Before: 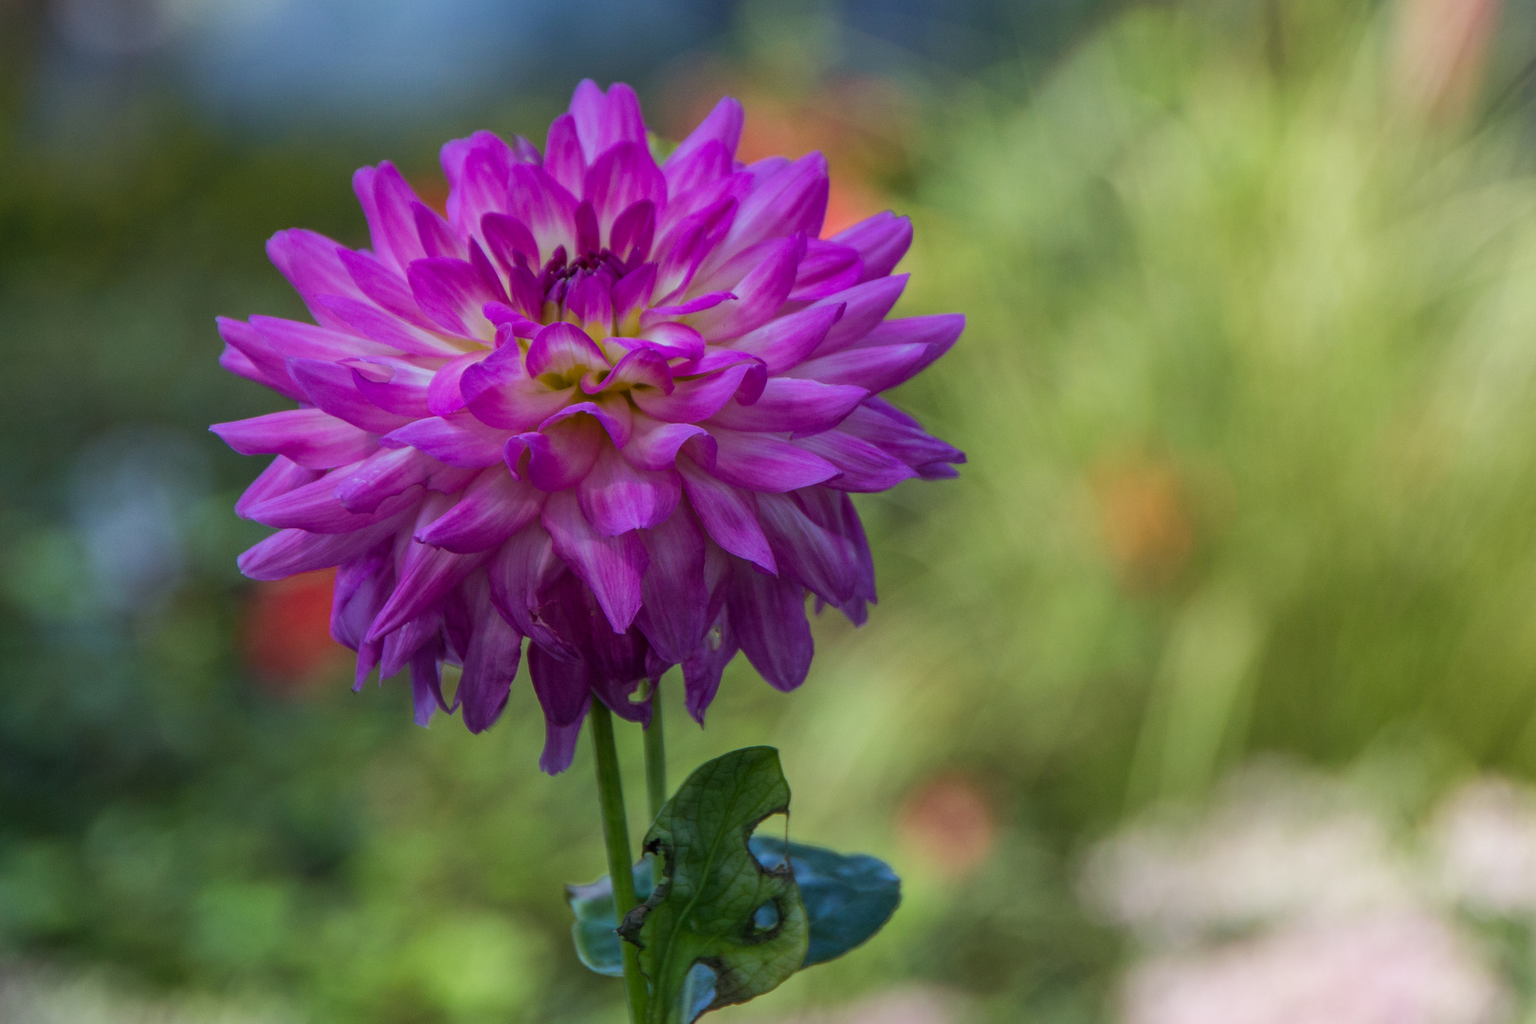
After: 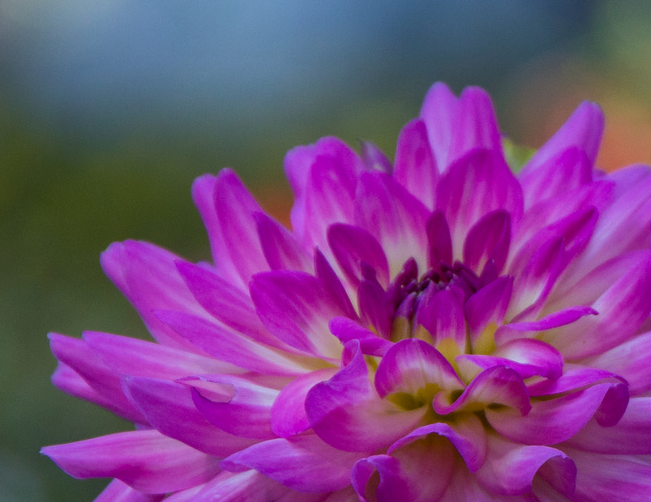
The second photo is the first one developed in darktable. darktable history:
crop and rotate: left 11.123%, top 0.109%, right 48.662%, bottom 53.409%
